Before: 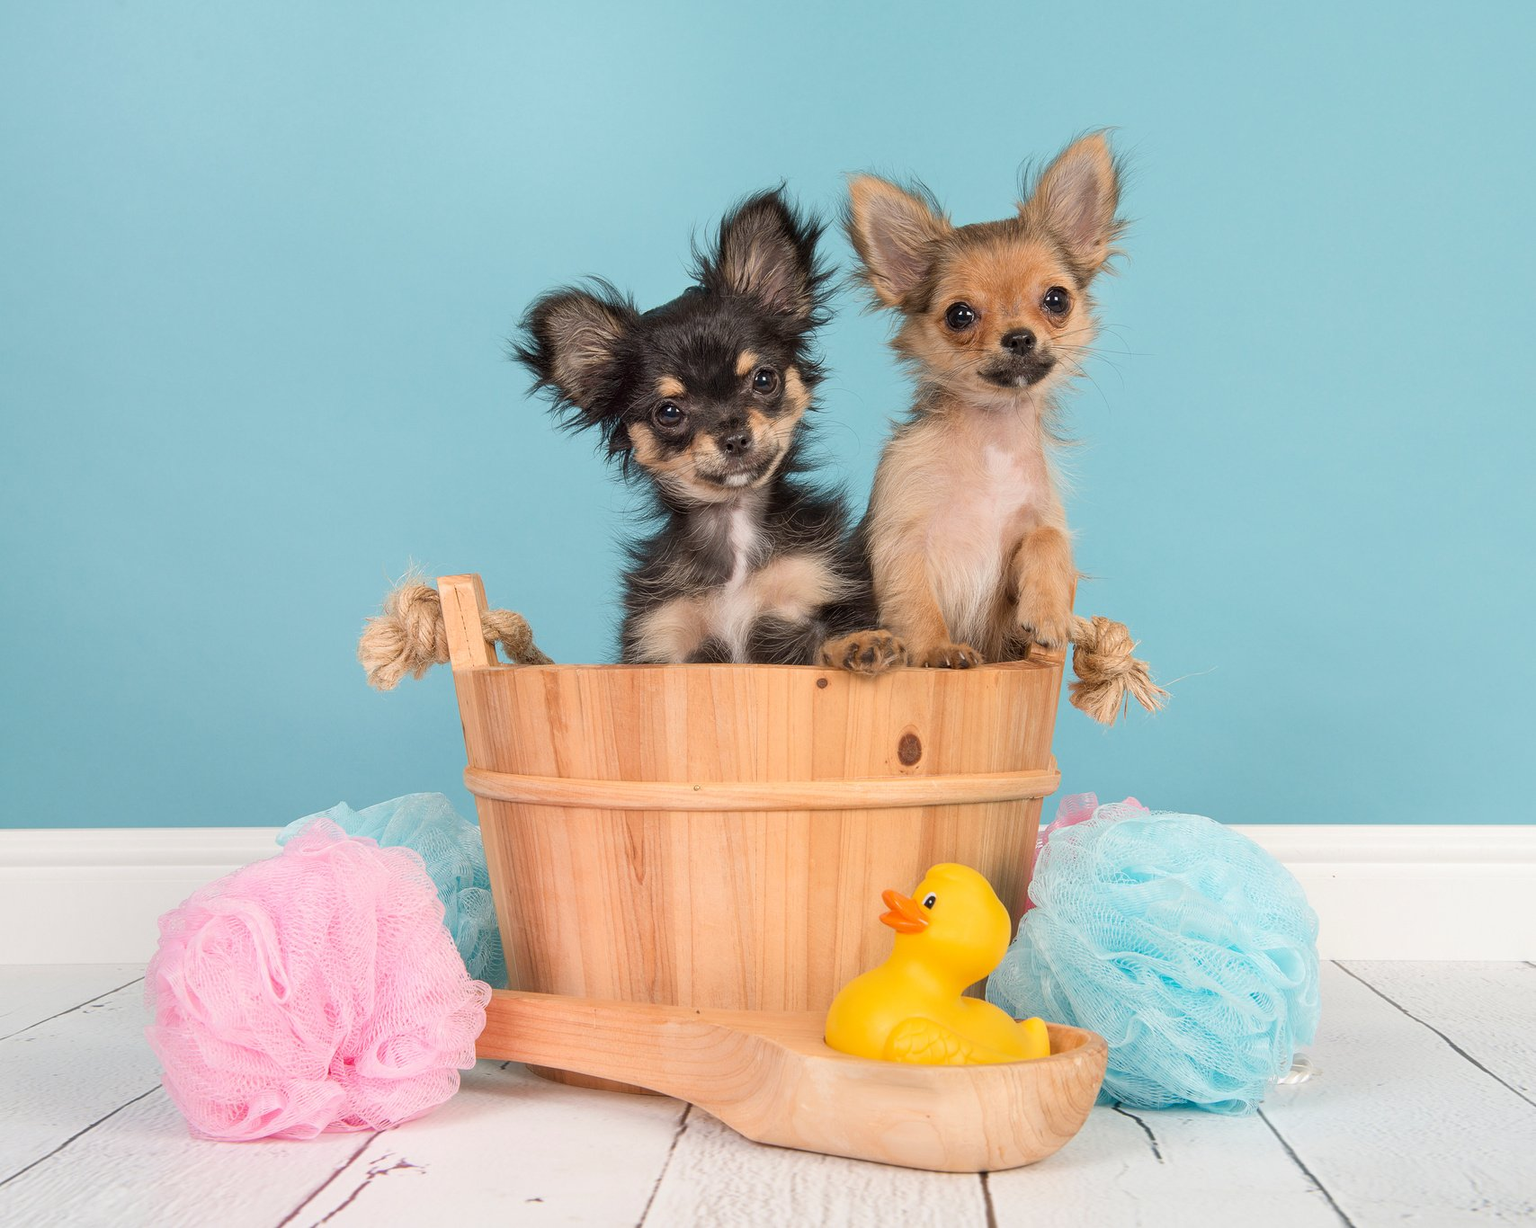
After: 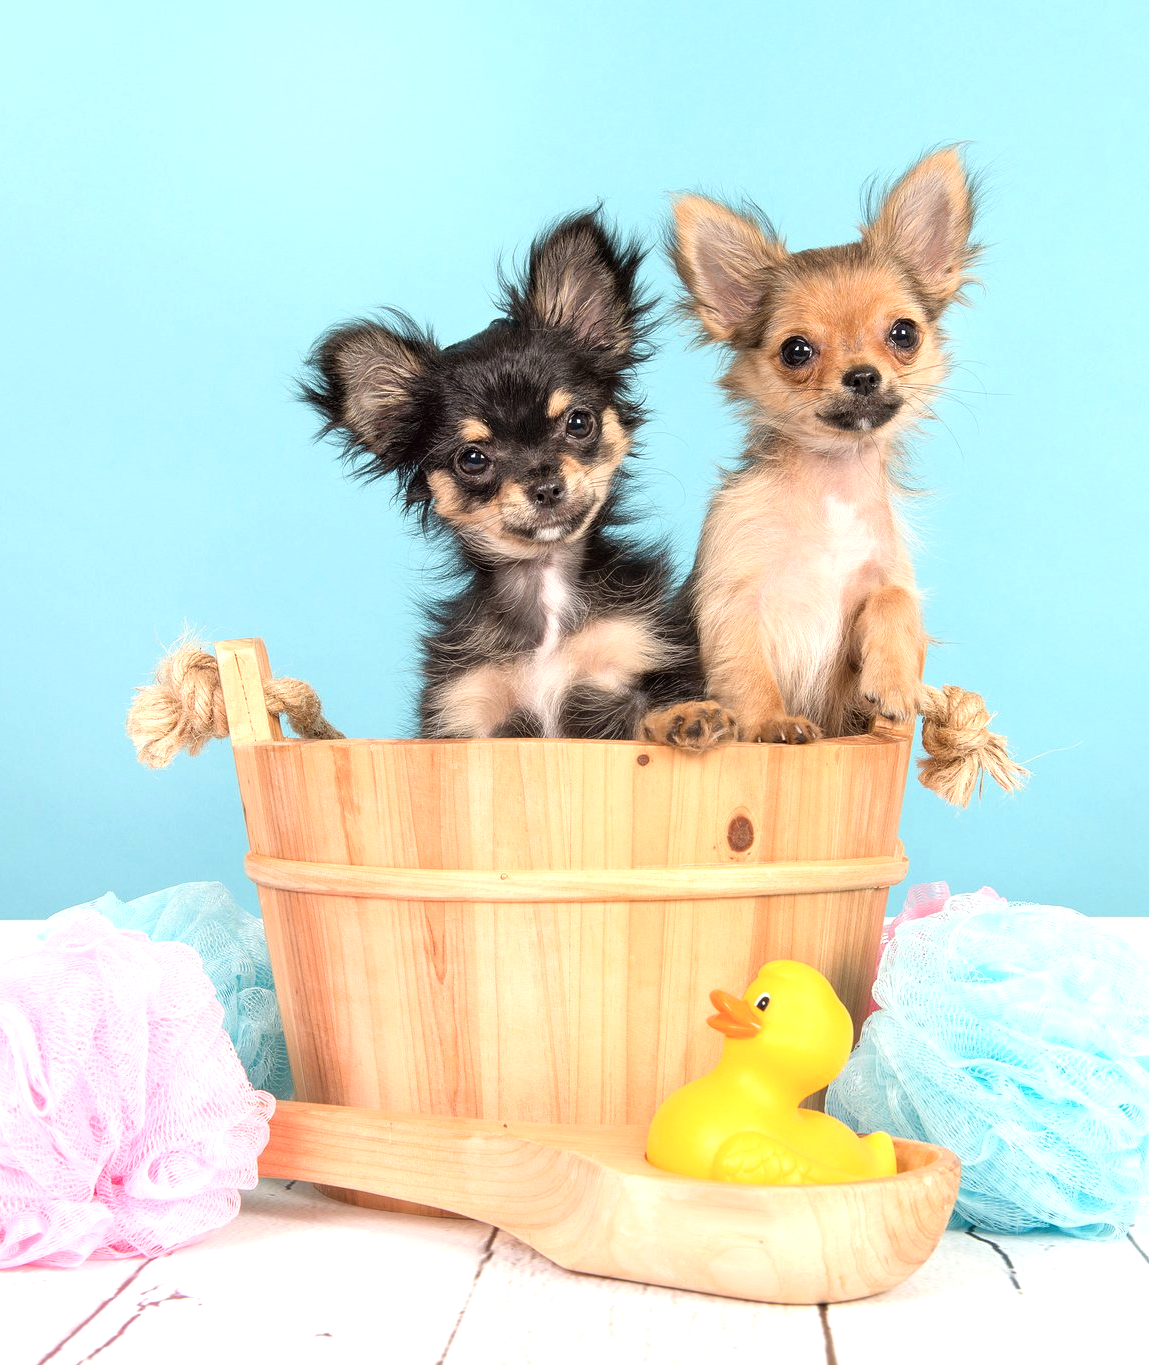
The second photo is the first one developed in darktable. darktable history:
crop and rotate: left 15.908%, right 16.784%
color calibration: illuminant same as pipeline (D50), adaptation none (bypass), x 0.333, y 0.334, temperature 5009.86 K, gamut compression 1.7
tone equalizer: -8 EV -0.734 EV, -7 EV -0.709 EV, -6 EV -0.618 EV, -5 EV -0.379 EV, -3 EV 0.37 EV, -2 EV 0.6 EV, -1 EV 0.684 EV, +0 EV 0.728 EV
